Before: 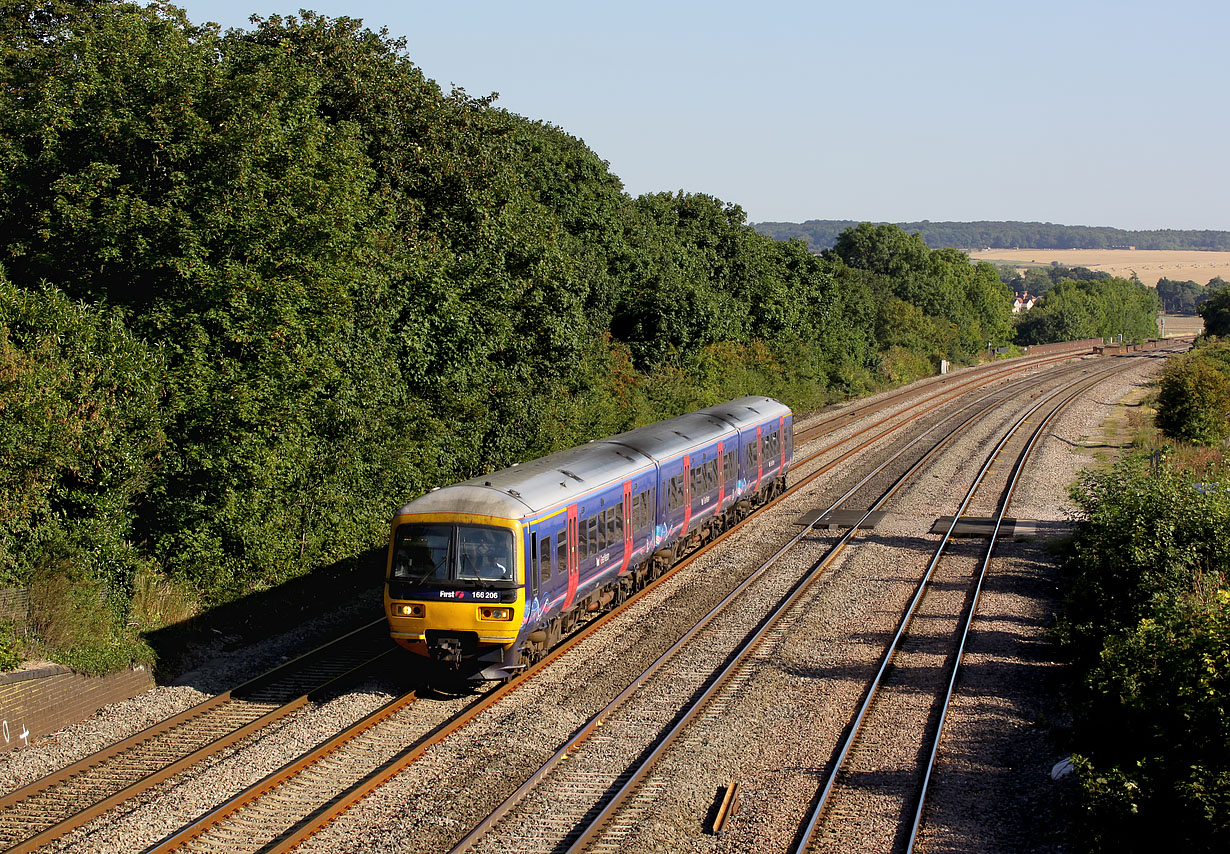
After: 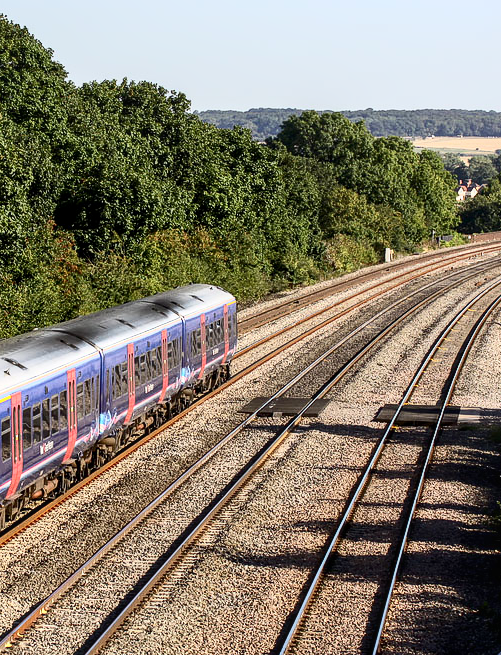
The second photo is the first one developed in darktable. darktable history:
contrast brightness saturation: contrast 0.373, brightness 0.108
local contrast: on, module defaults
crop: left 45.25%, top 13.186%, right 13.993%, bottom 10.074%
